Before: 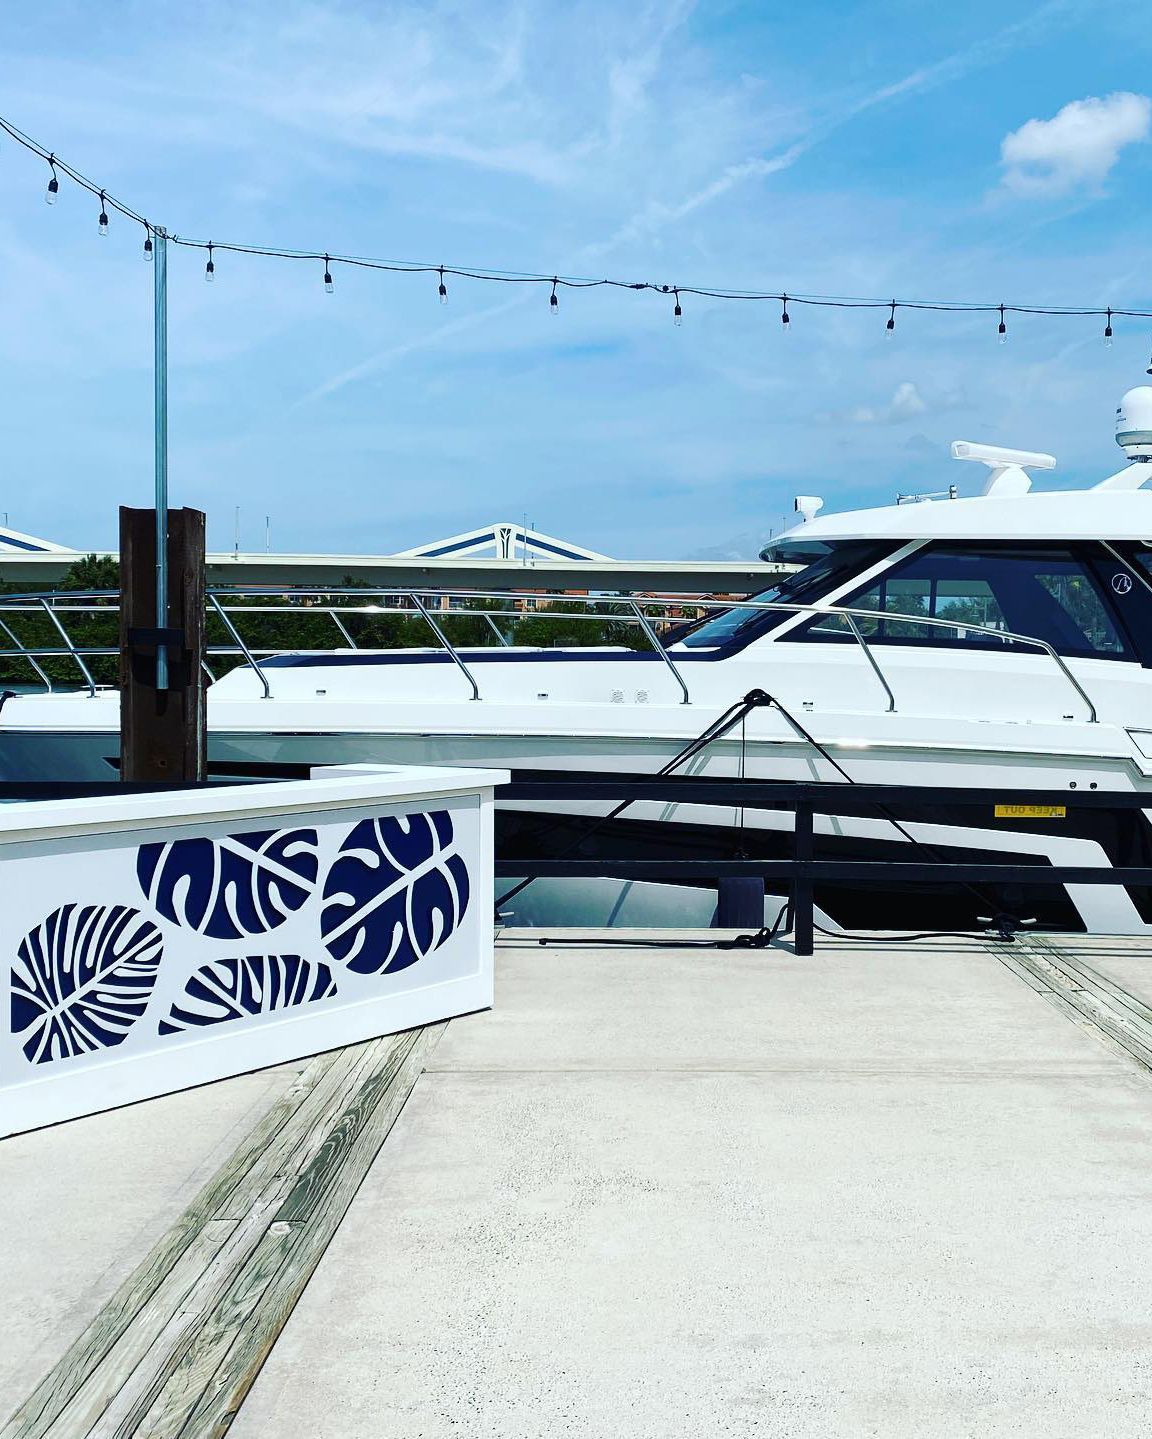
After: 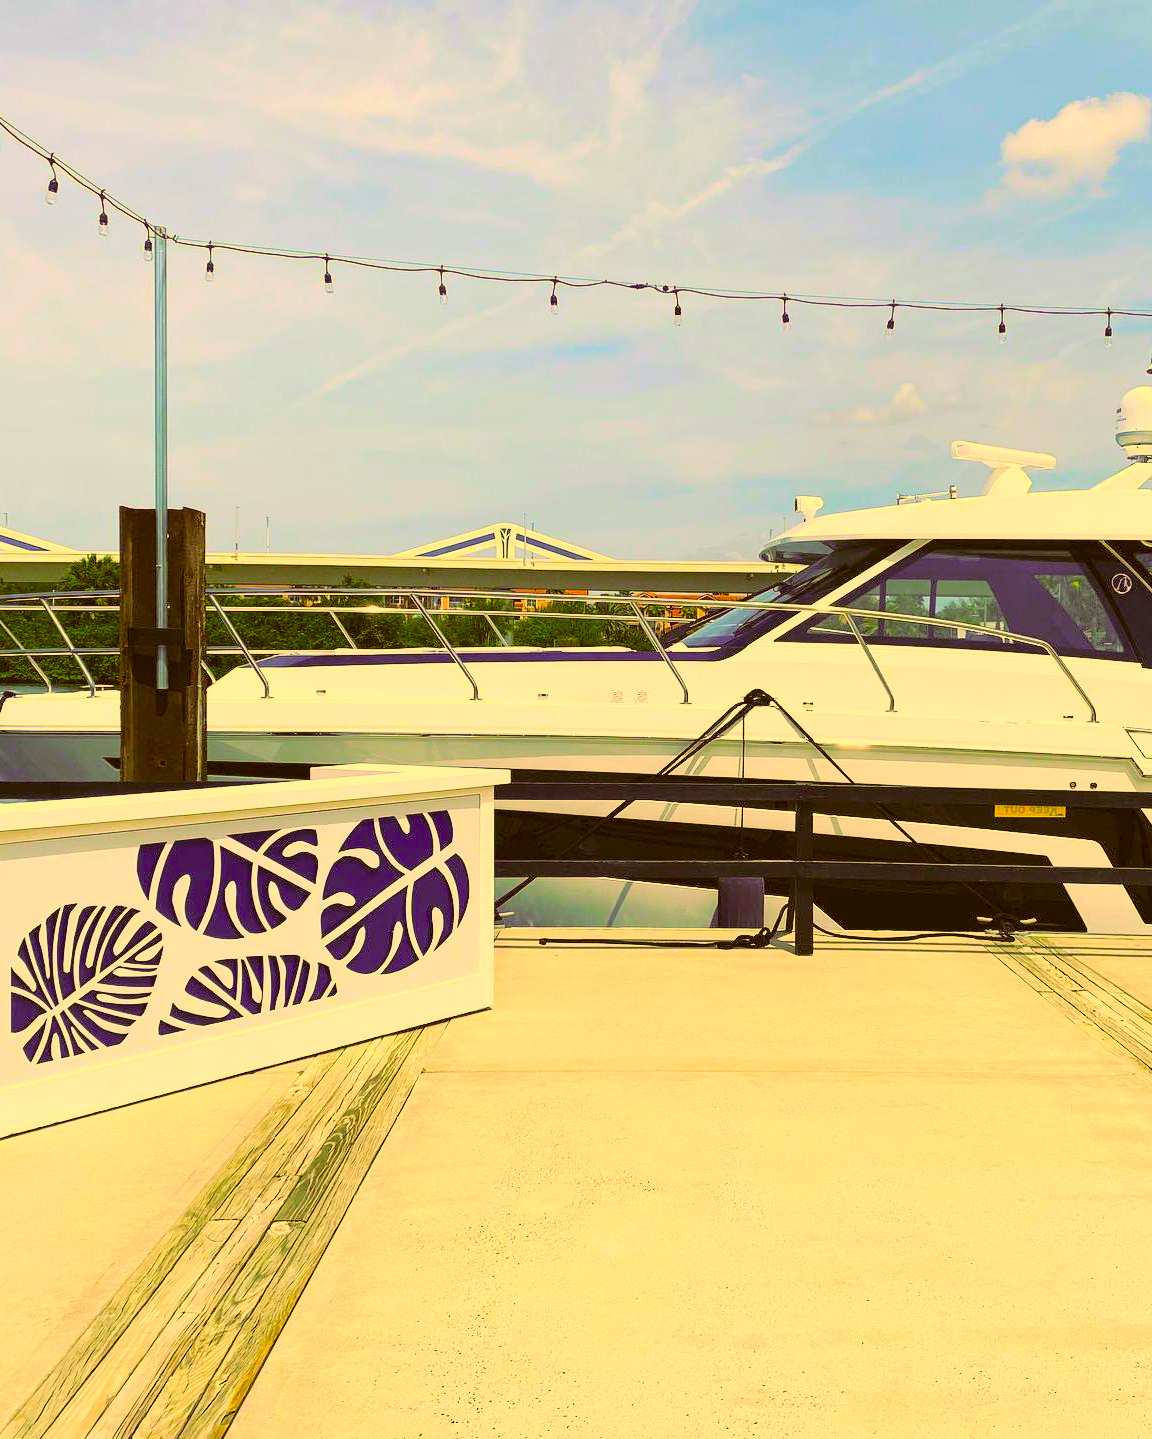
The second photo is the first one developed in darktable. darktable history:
contrast brightness saturation: brightness 0.281
color correction: highlights a* 10.39, highlights b* 30.79, shadows a* 2.87, shadows b* 17.71, saturation 1.75
